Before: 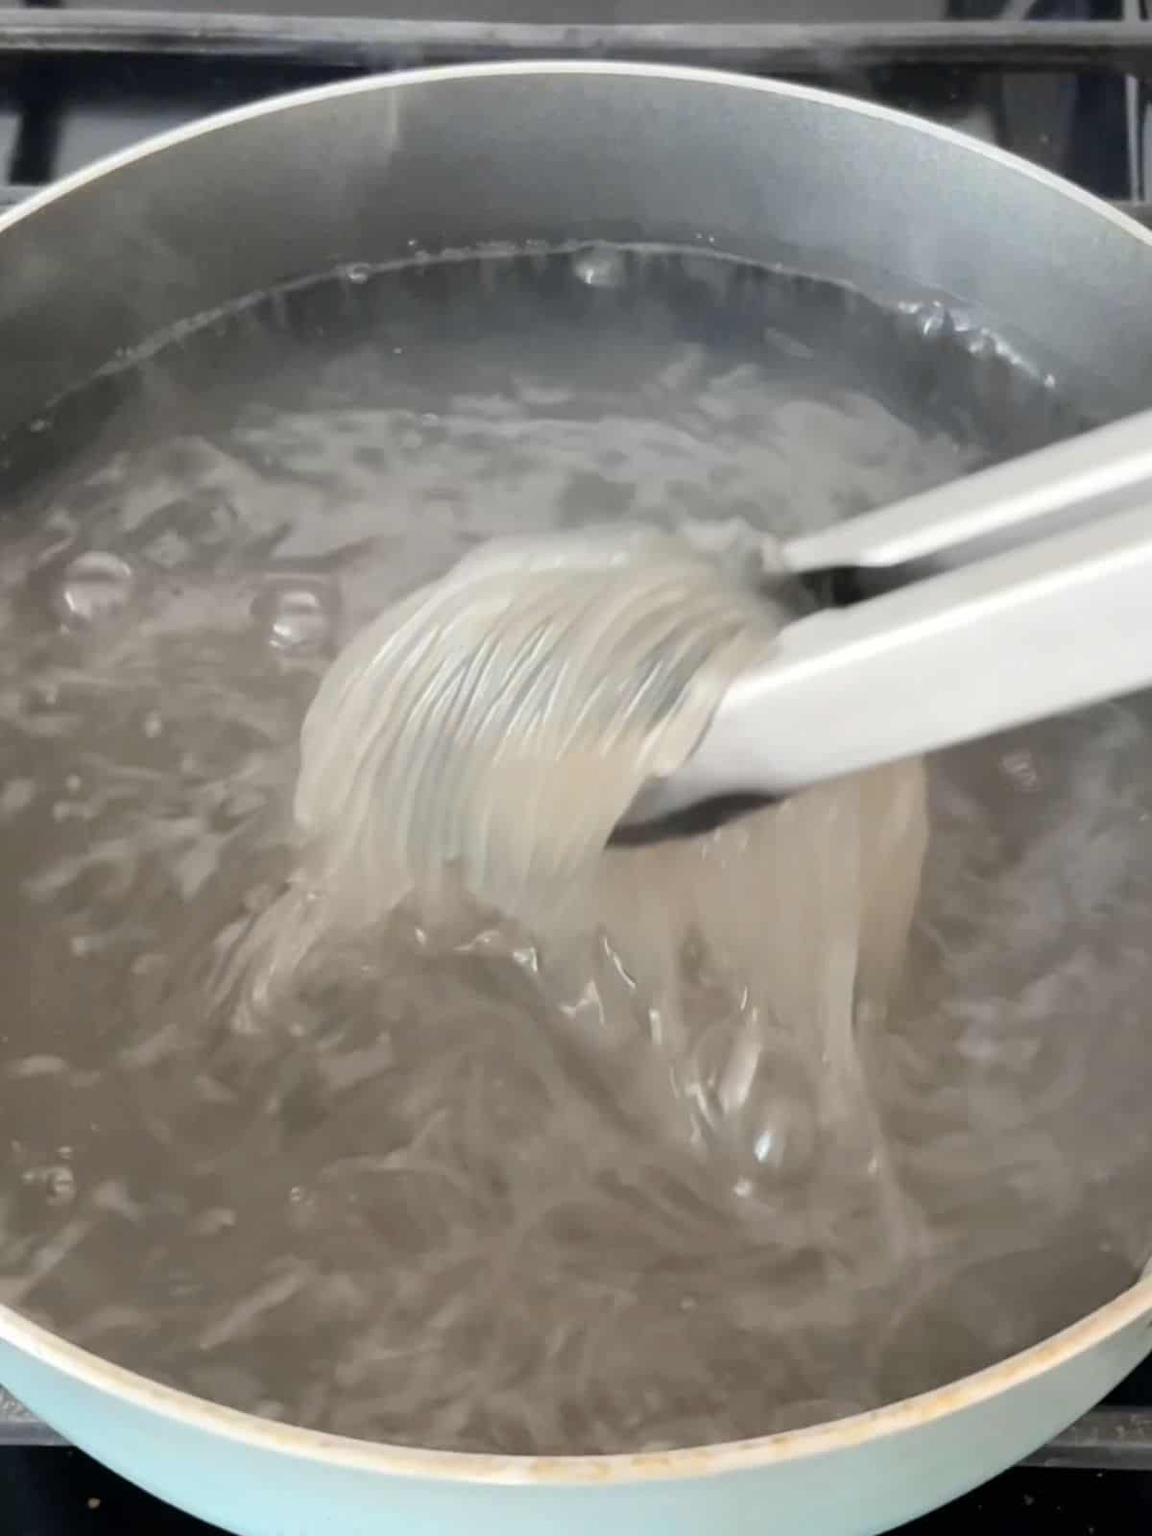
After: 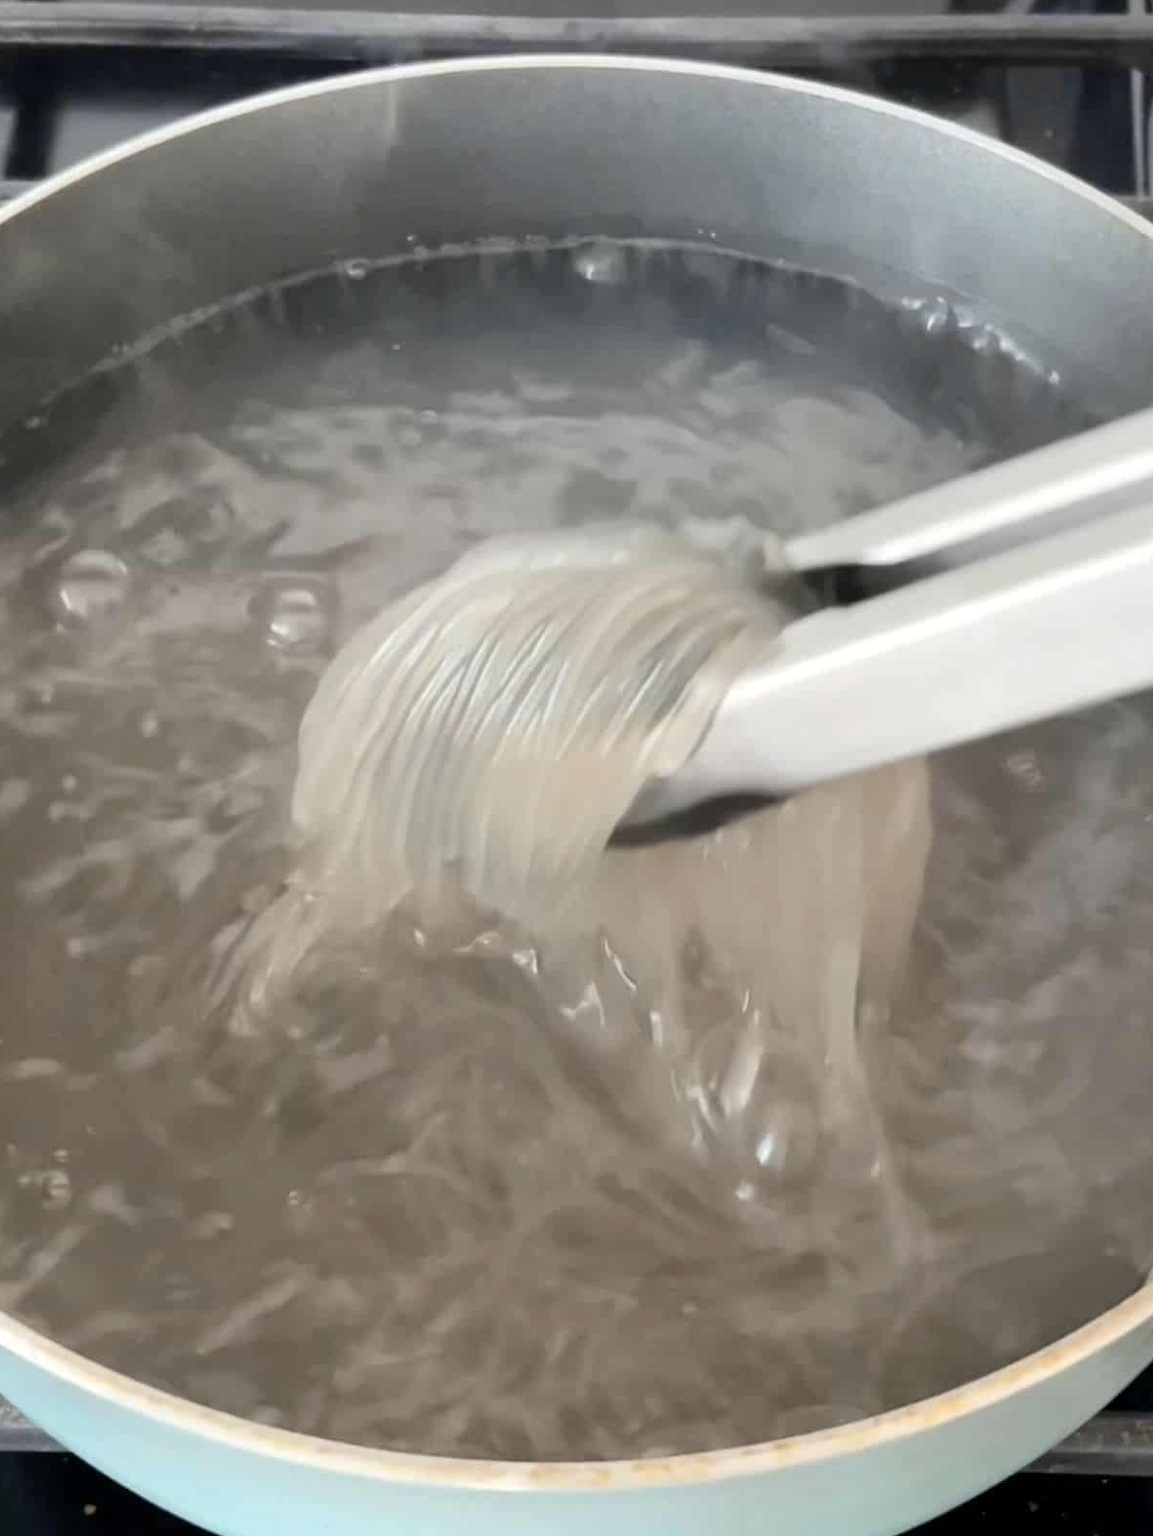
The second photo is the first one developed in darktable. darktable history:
crop: left 0.434%, top 0.485%, right 0.244%, bottom 0.386%
local contrast: mode bilateral grid, contrast 100, coarseness 100, detail 108%, midtone range 0.2
